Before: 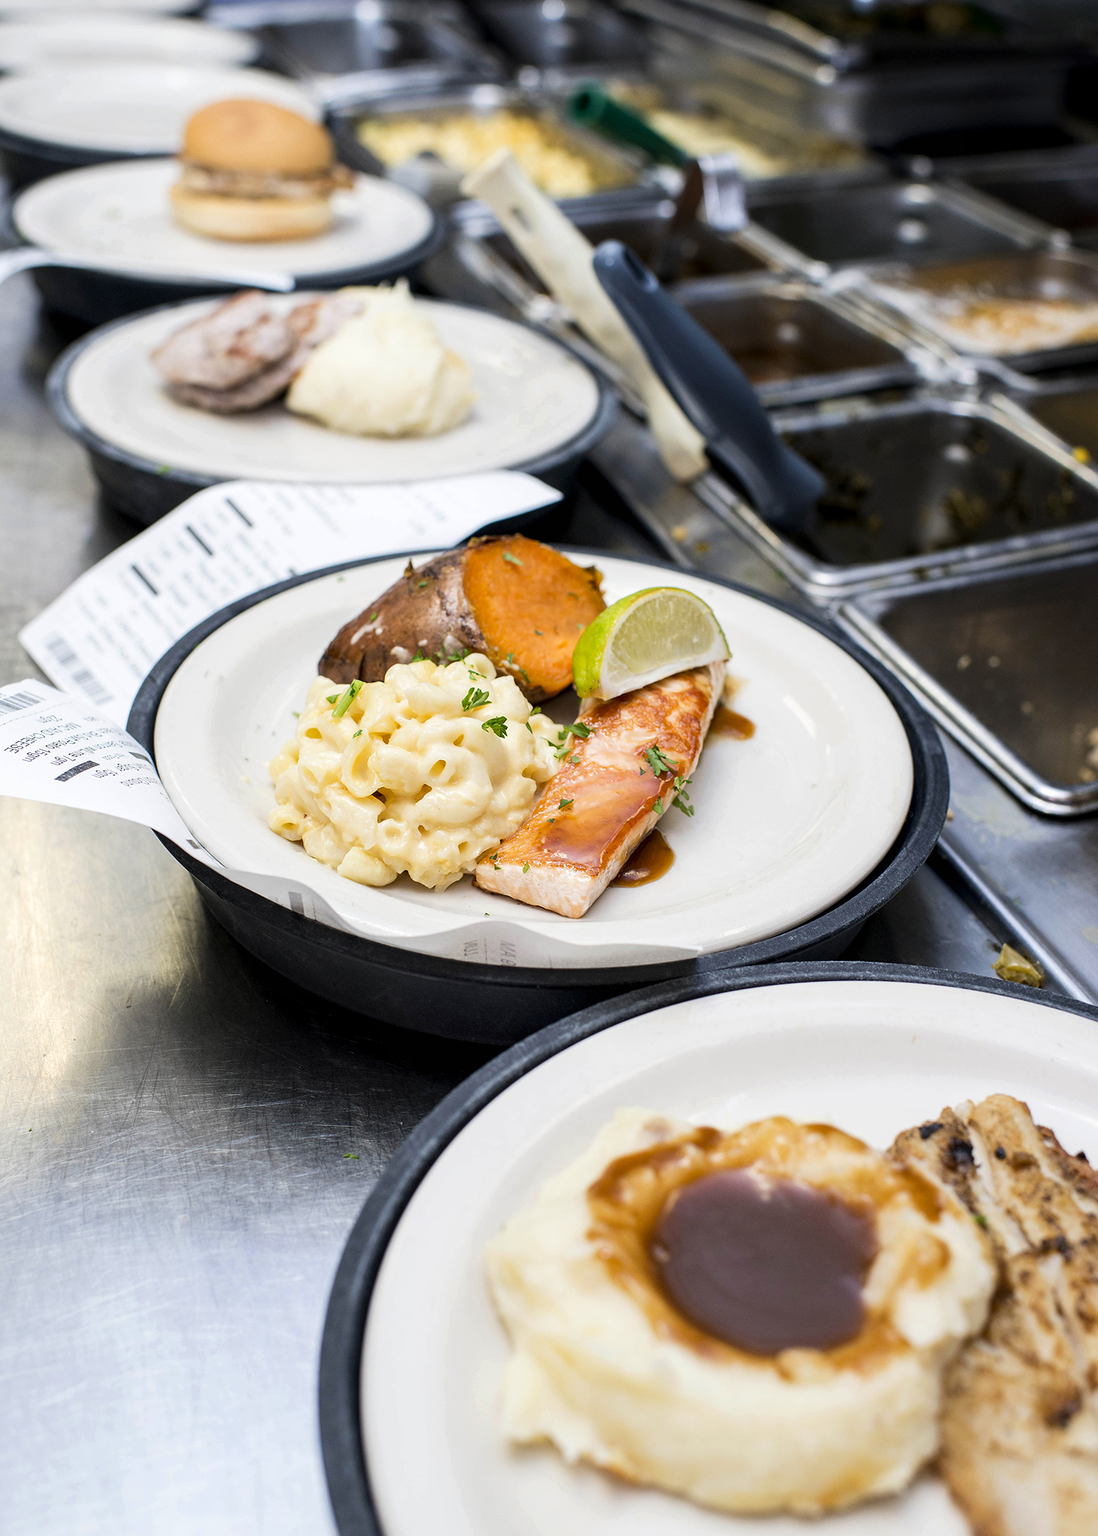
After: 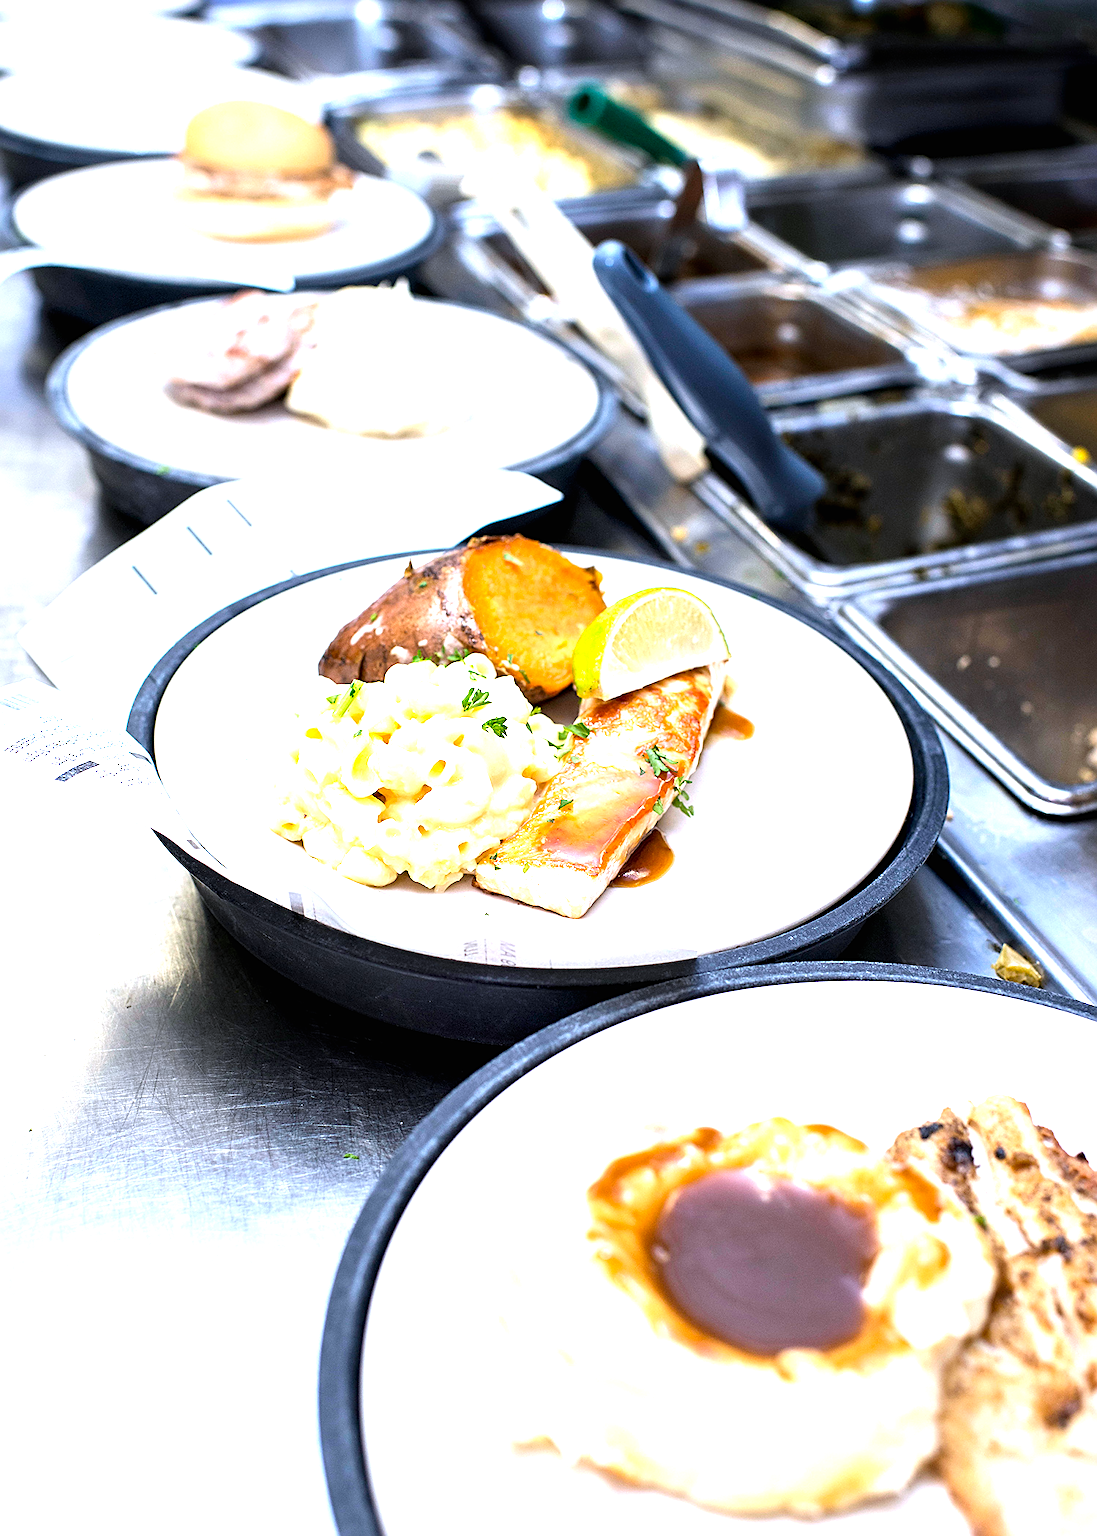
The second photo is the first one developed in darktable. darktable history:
exposure: black level correction 0, exposure 1.2 EV, compensate exposure bias true, compensate highlight preservation false
sharpen: on, module defaults
white balance: red 0.967, blue 1.119, emerald 0.756
